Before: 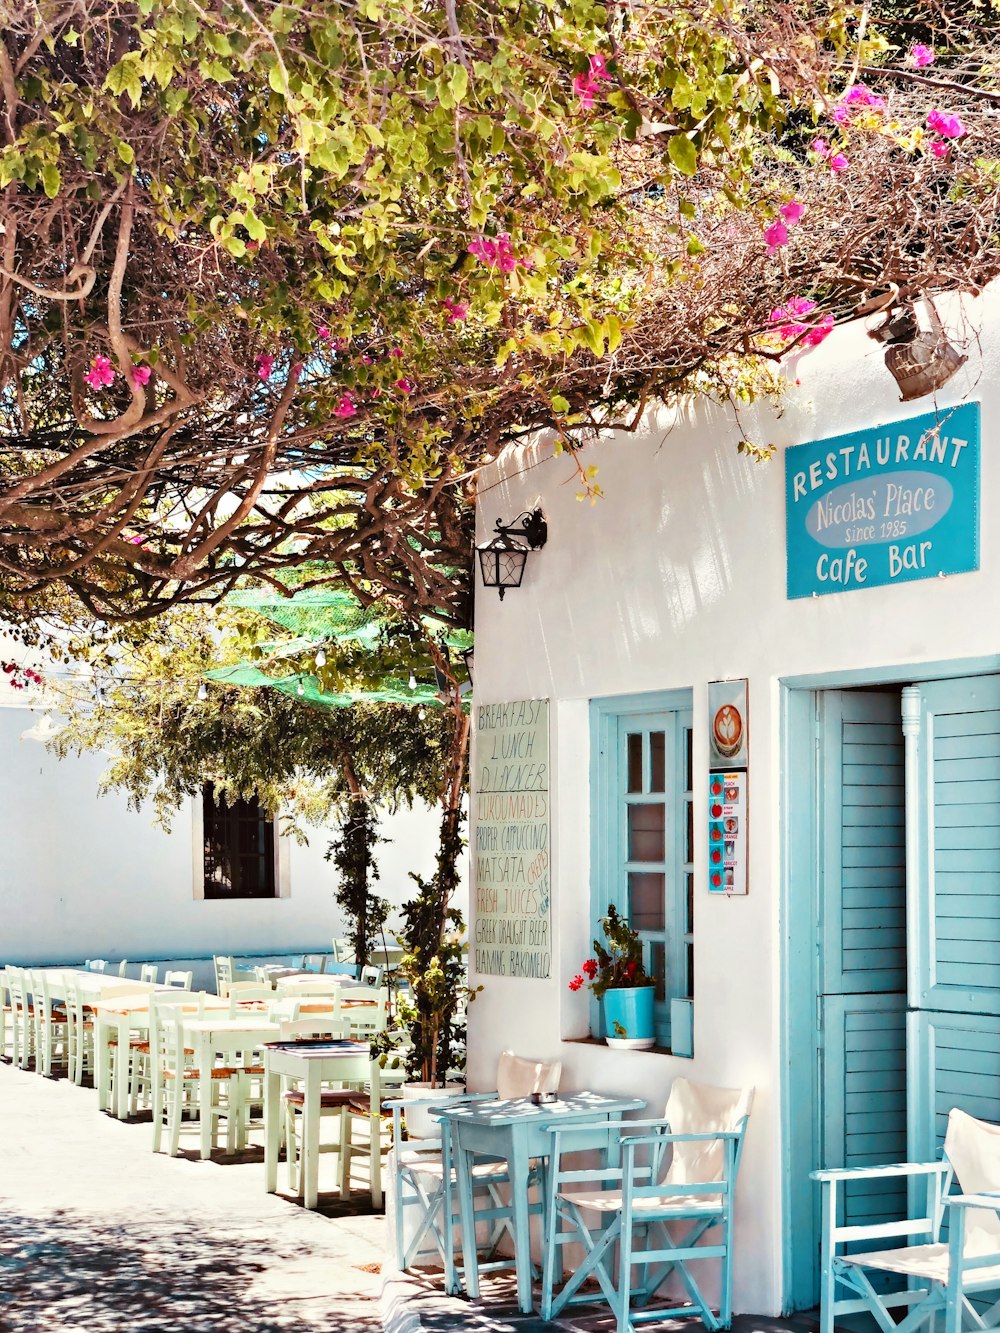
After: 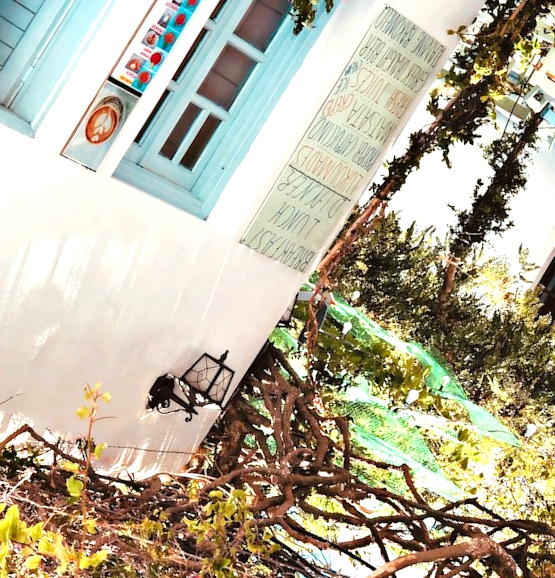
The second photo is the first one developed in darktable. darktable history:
crop and rotate: angle 148.16°, left 9.128%, top 15.673%, right 4.574%, bottom 16.939%
exposure: black level correction 0, exposure 0.499 EV, compensate highlight preservation false
